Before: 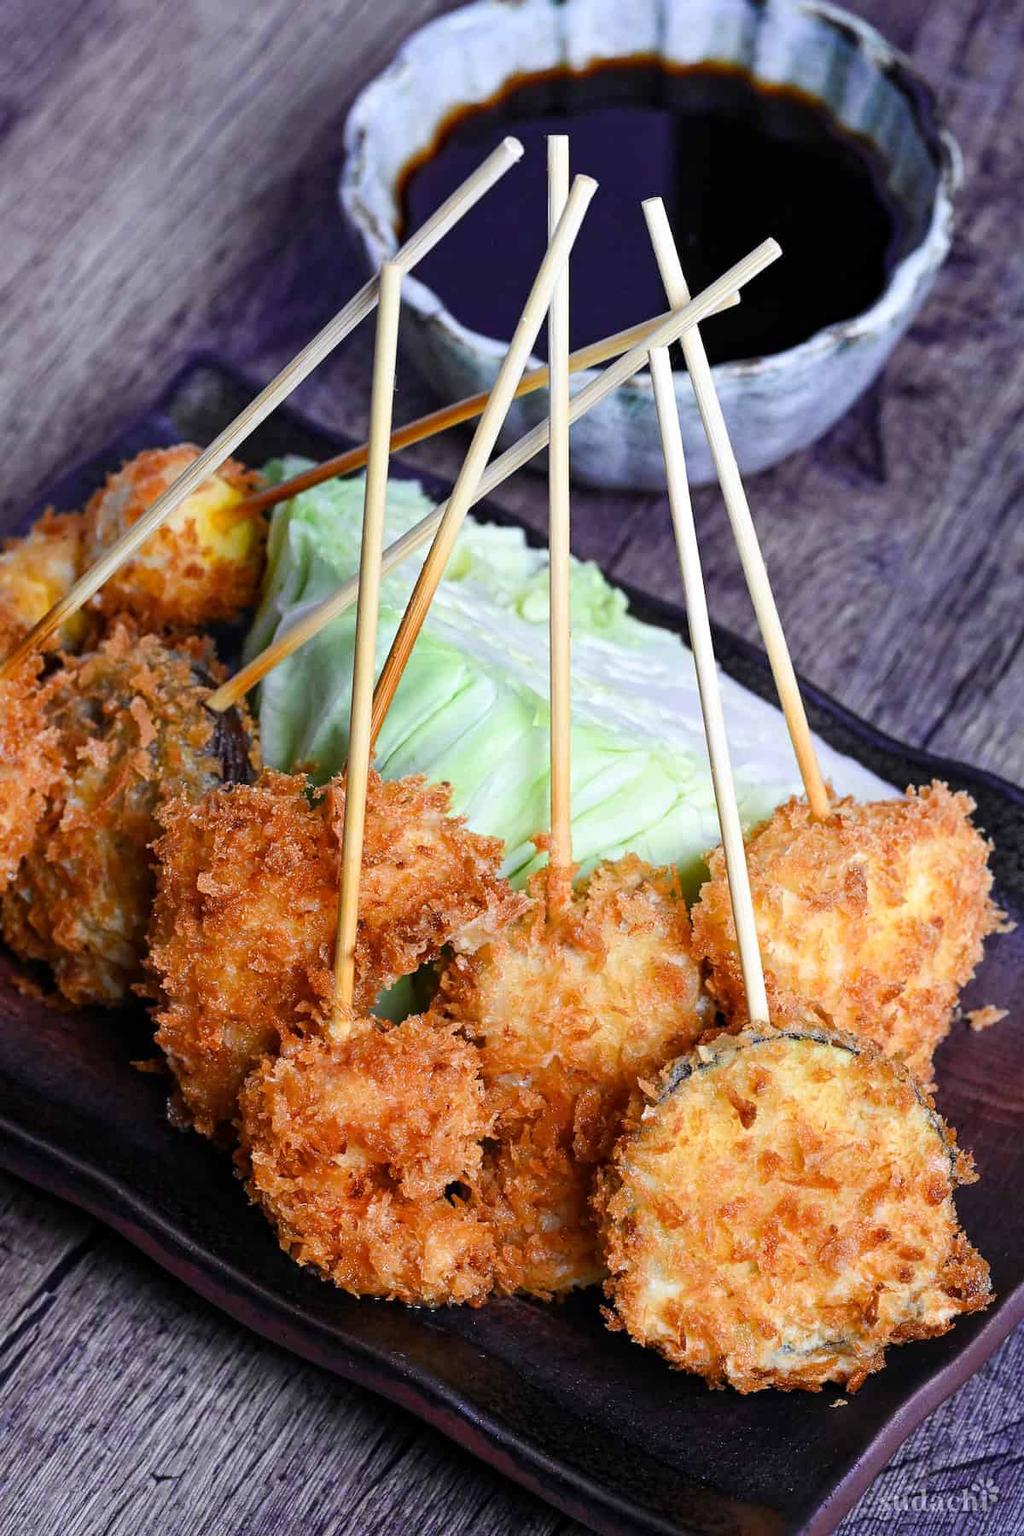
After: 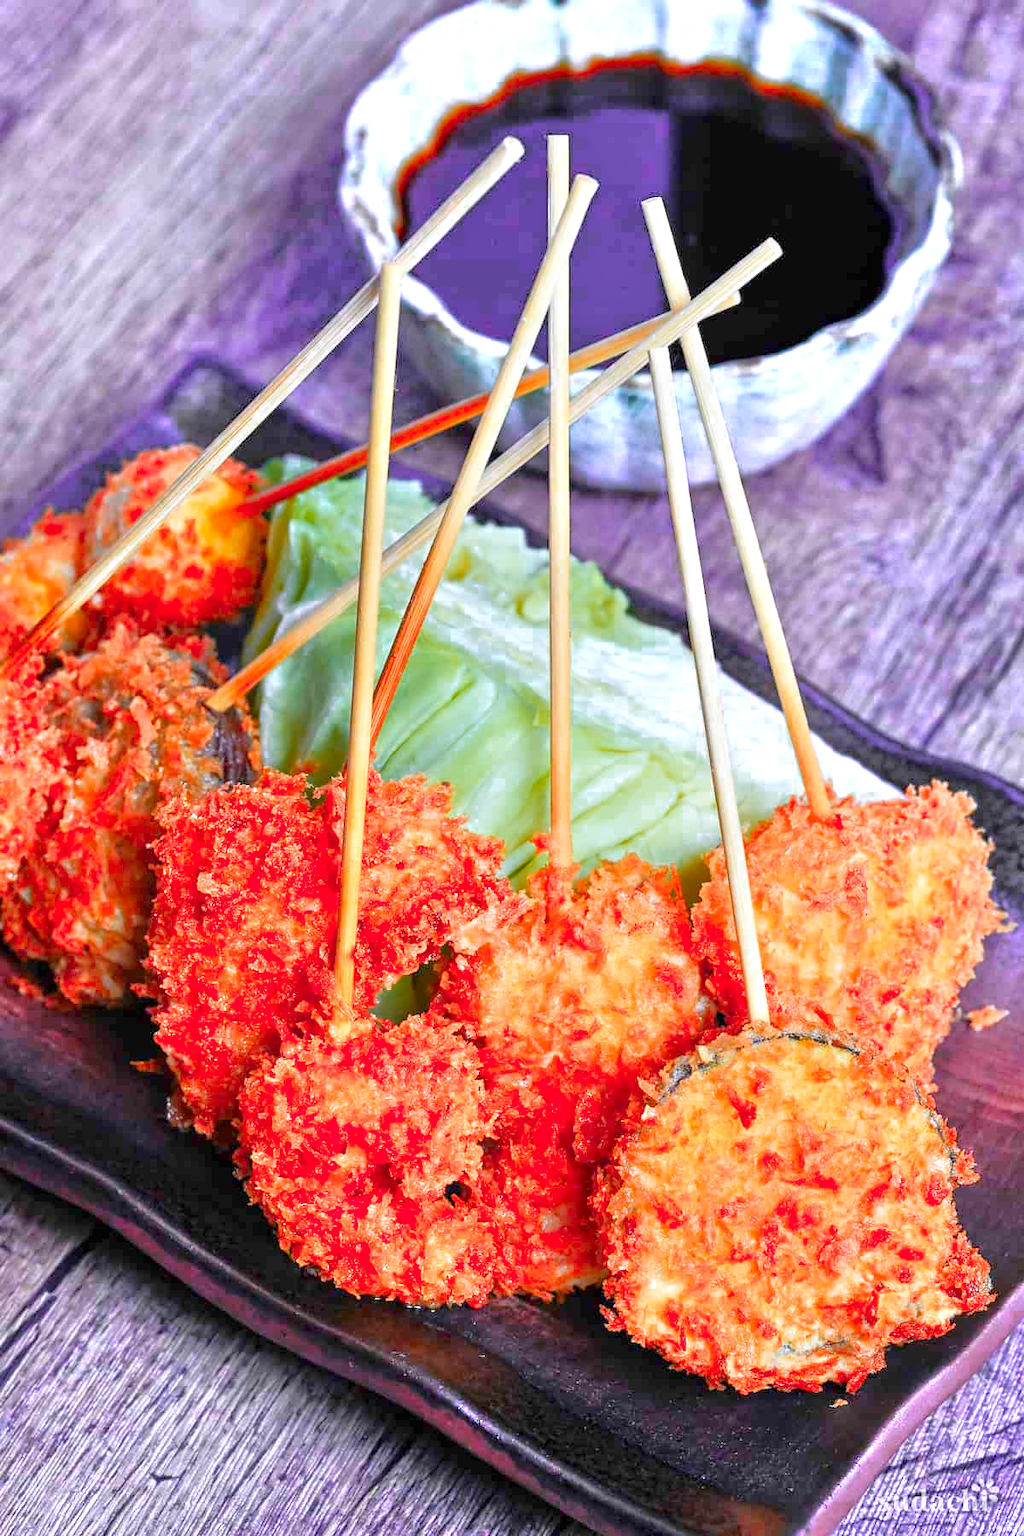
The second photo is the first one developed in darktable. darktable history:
tone equalizer: -8 EV 2 EV, -7 EV 2 EV, -6 EV 2 EV, -5 EV 2 EV, -4 EV 2 EV, -3 EV 1.5 EV, -2 EV 1 EV, -1 EV 0.5 EV
color zones: curves: ch0 [(0.473, 0.374) (0.742, 0.784)]; ch1 [(0.354, 0.737) (0.742, 0.705)]; ch2 [(0.318, 0.421) (0.758, 0.532)]
